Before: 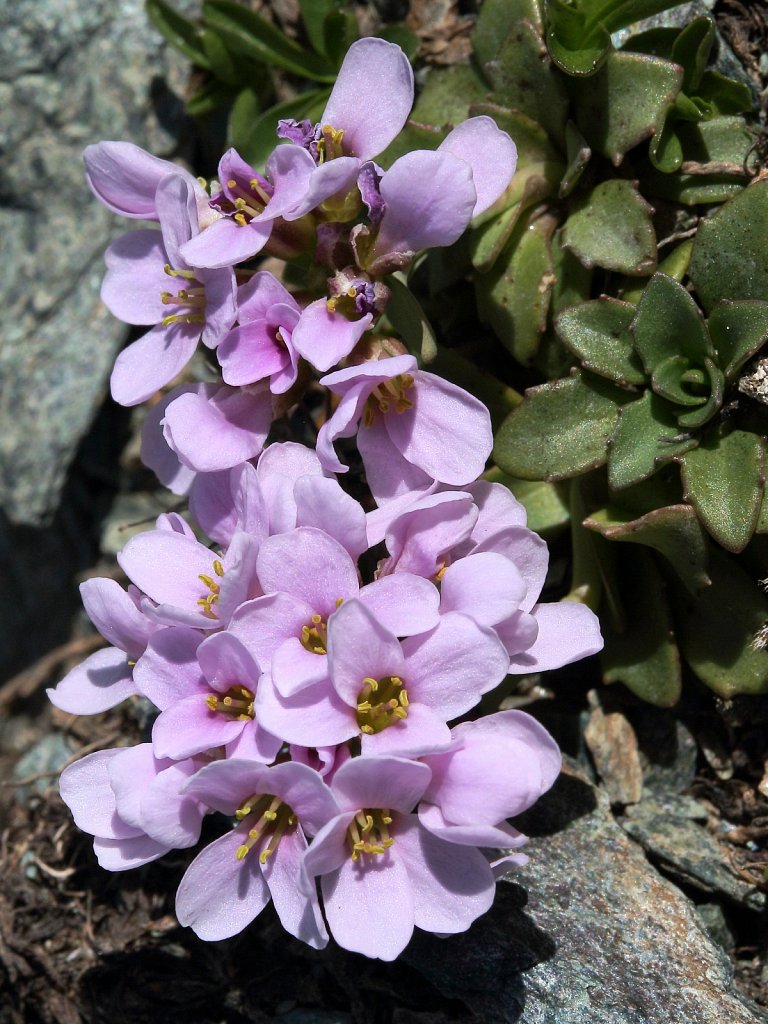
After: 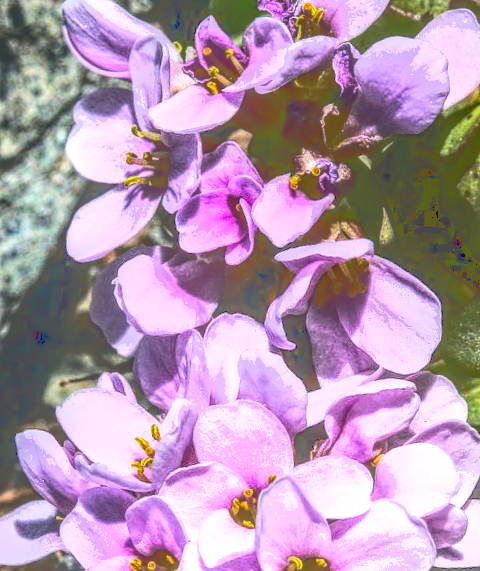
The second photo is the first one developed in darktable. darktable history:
local contrast: highlights 1%, shadows 6%, detail 201%, midtone range 0.249
tone curve: curves: ch0 [(0, 0.028) (0.037, 0.05) (0.123, 0.108) (0.19, 0.164) (0.269, 0.247) (0.475, 0.533) (0.595, 0.695) (0.718, 0.823) (0.855, 0.913) (1, 0.982)]; ch1 [(0, 0) (0.243, 0.245) (0.427, 0.41) (0.493, 0.481) (0.505, 0.502) (0.536, 0.545) (0.56, 0.582) (0.611, 0.644) (0.769, 0.807) (1, 1)]; ch2 [(0, 0) (0.249, 0.216) (0.349, 0.321) (0.424, 0.442) (0.476, 0.483) (0.498, 0.499) (0.517, 0.519) (0.532, 0.55) (0.569, 0.608) (0.614, 0.661) (0.706, 0.75) (0.808, 0.809) (0.991, 0.968)], color space Lab, linked channels, preserve colors none
base curve: curves: ch0 [(0, 0.036) (0.083, 0.04) (0.804, 1)], preserve colors average RGB
color balance rgb: linear chroma grading › global chroma 20.145%, perceptual saturation grading › global saturation 0.93%, perceptual brilliance grading › global brilliance 20.019%, global vibrance 14.692%
crop and rotate: angle -5.73°, left 2.134%, top 6.725%, right 27.31%, bottom 30.328%
